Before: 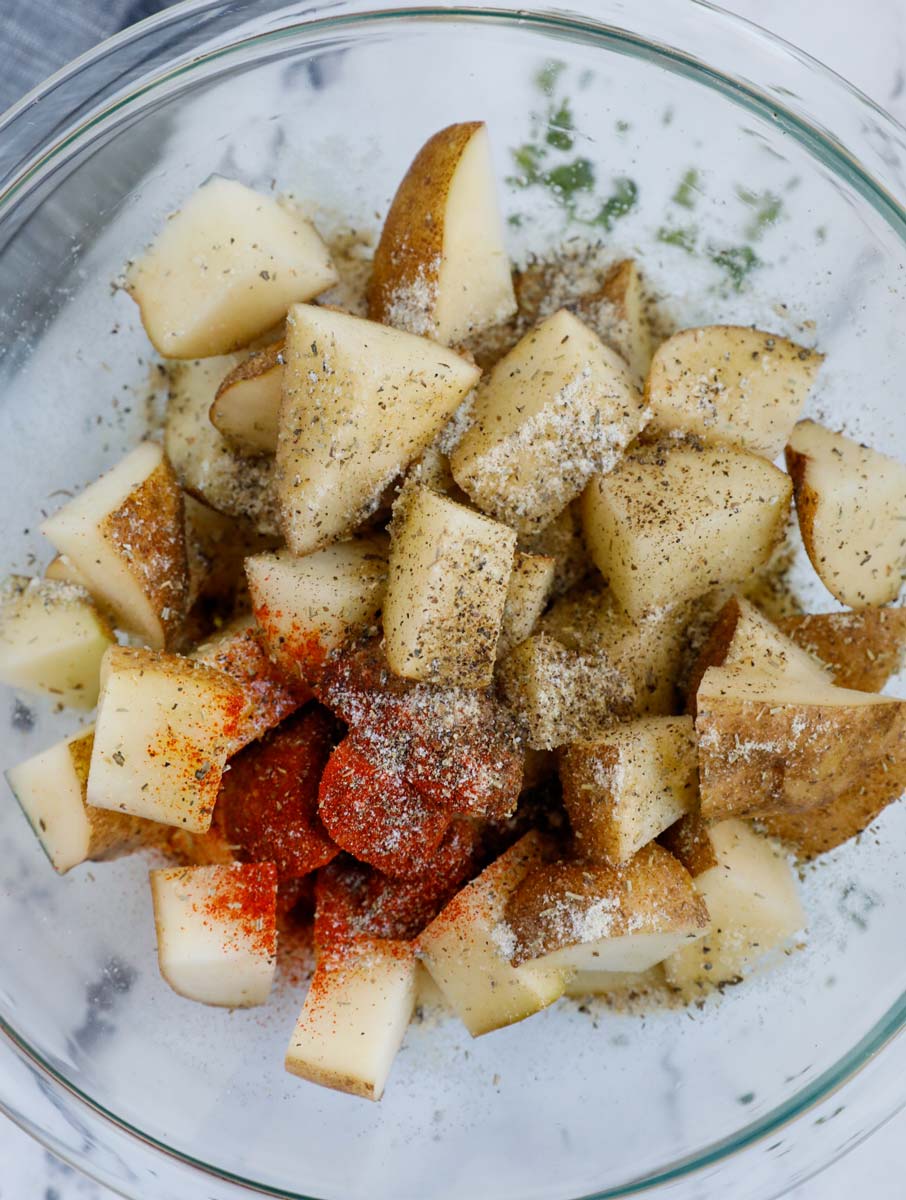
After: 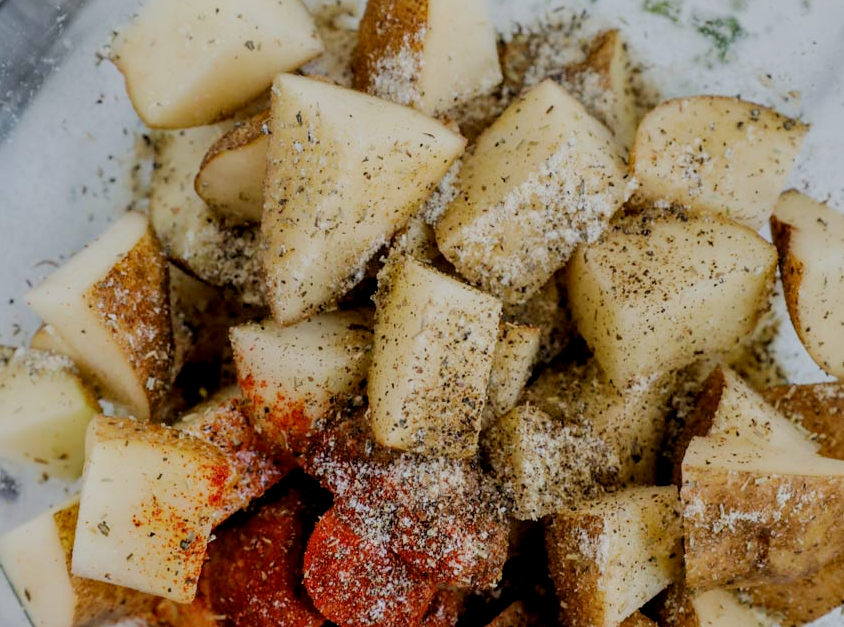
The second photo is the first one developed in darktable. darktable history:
local contrast: on, module defaults
crop: left 1.744%, top 19.225%, right 5.069%, bottom 28.357%
filmic rgb: black relative exposure -6.82 EV, white relative exposure 5.89 EV, hardness 2.71
